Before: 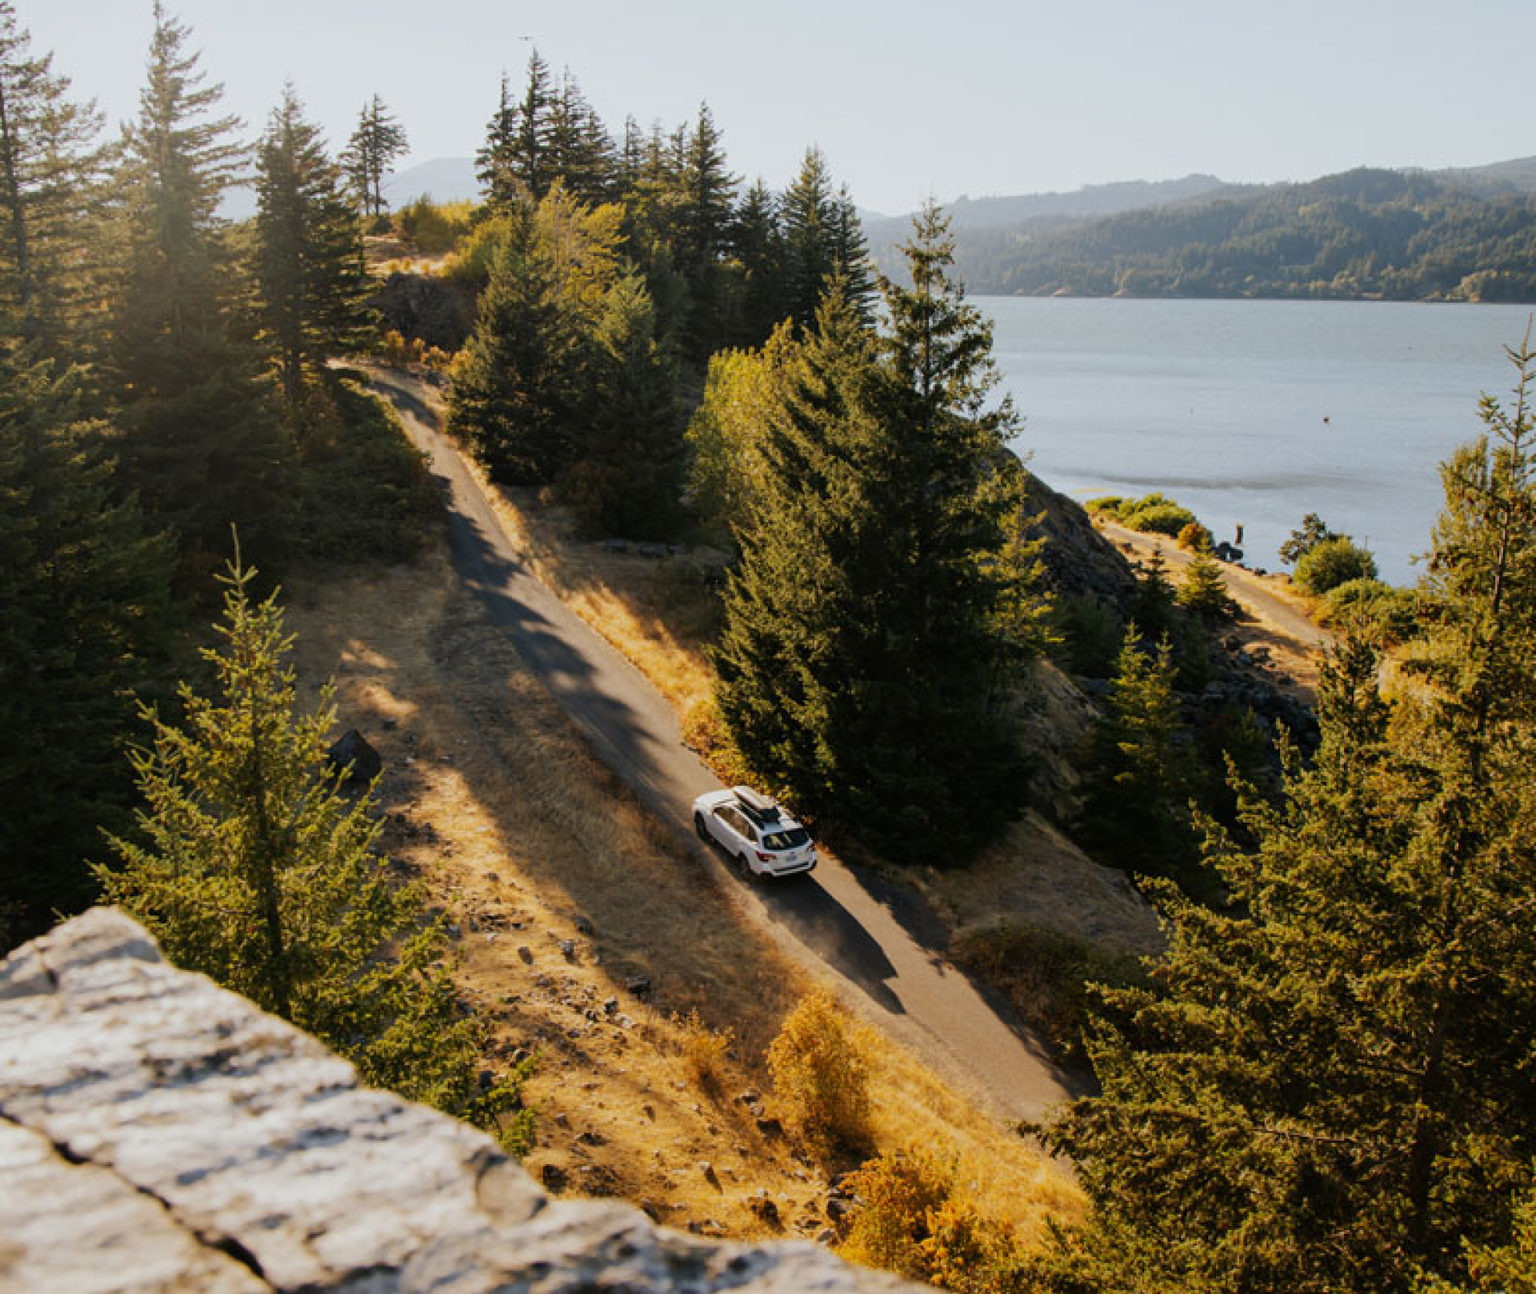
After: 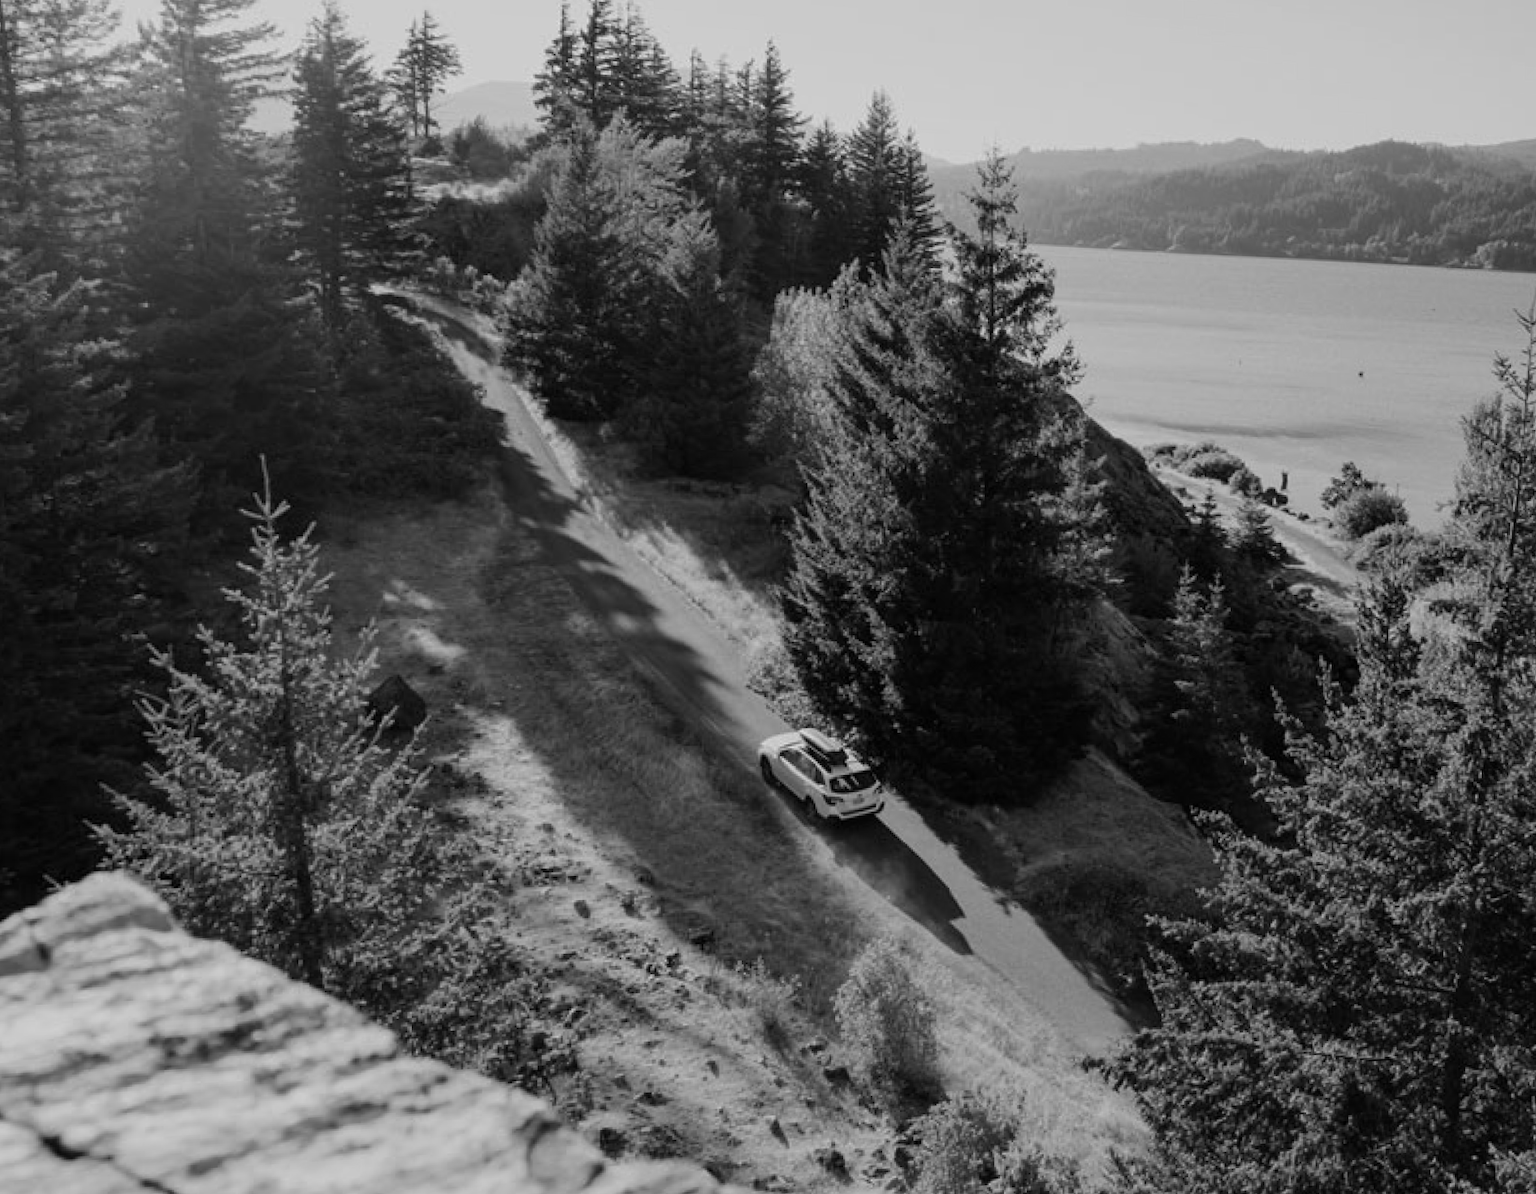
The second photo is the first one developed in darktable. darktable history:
rotate and perspective: rotation -0.013°, lens shift (vertical) -0.027, lens shift (horizontal) 0.178, crop left 0.016, crop right 0.989, crop top 0.082, crop bottom 0.918
monochrome: a -92.57, b 58.91
